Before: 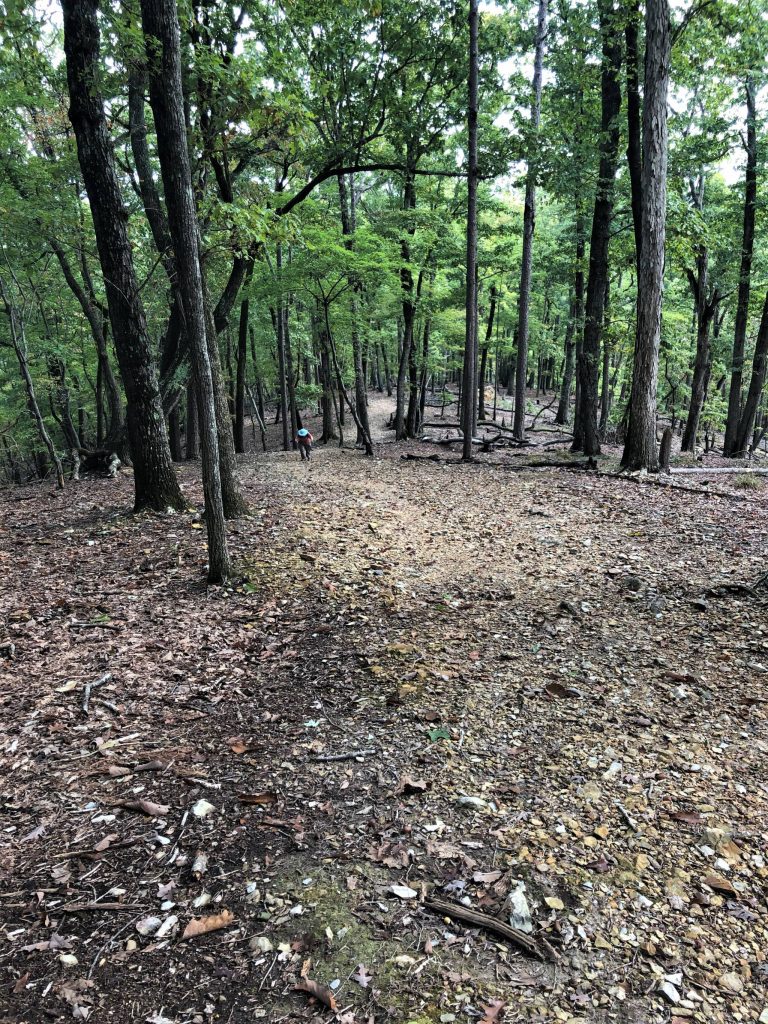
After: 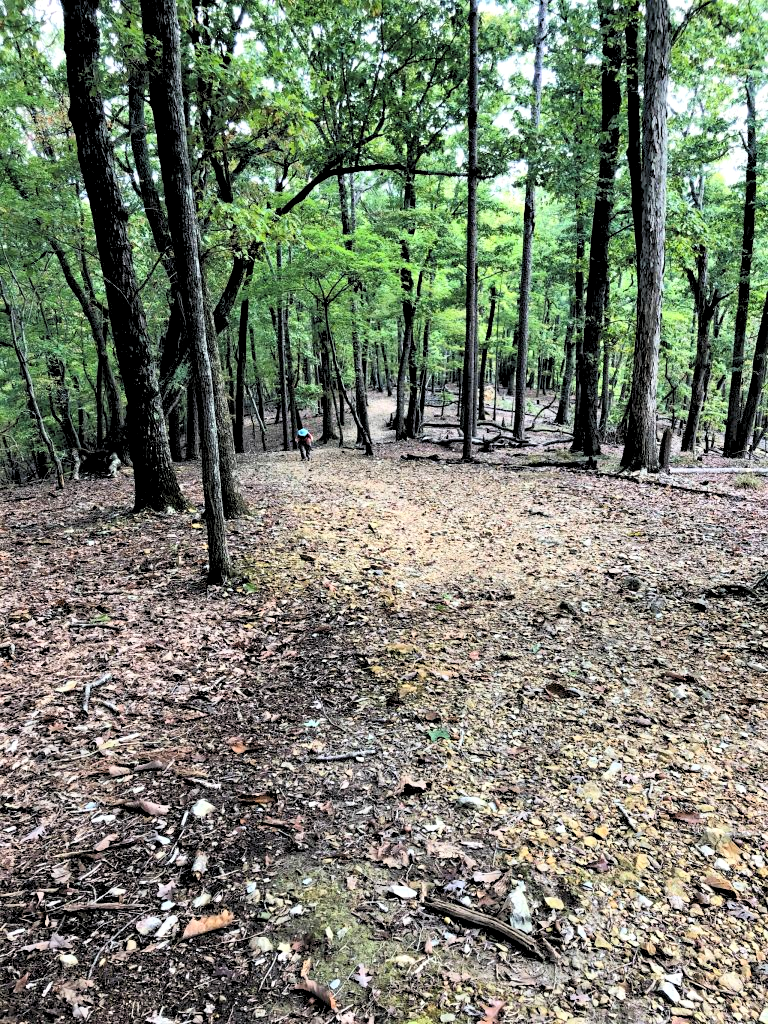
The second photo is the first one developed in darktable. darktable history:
rgb levels: levels [[0.013, 0.434, 0.89], [0, 0.5, 1], [0, 0.5, 1]]
contrast brightness saturation: contrast 0.2, brightness 0.16, saturation 0.22
